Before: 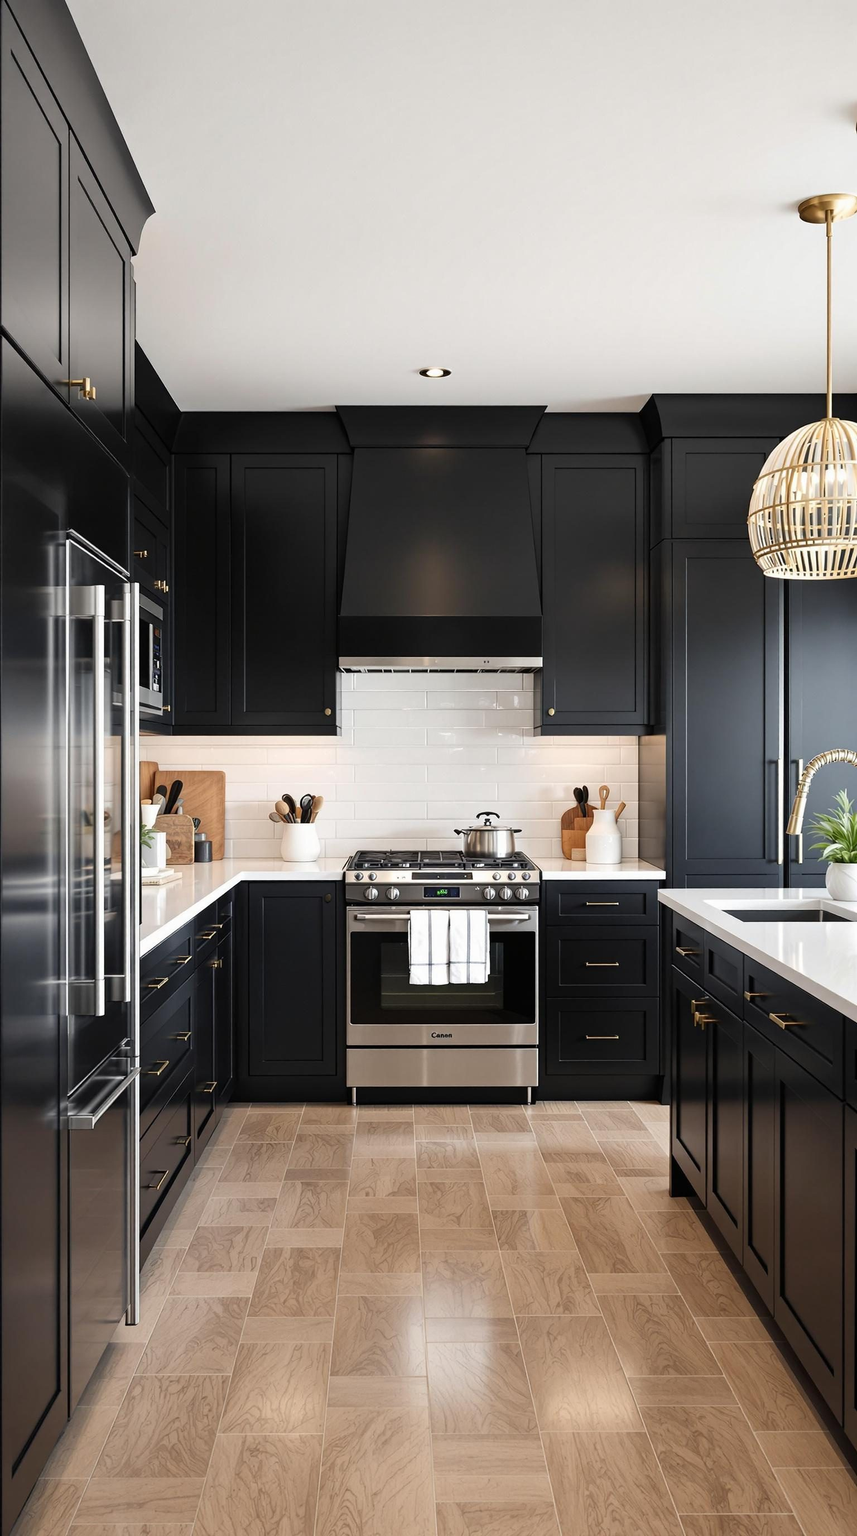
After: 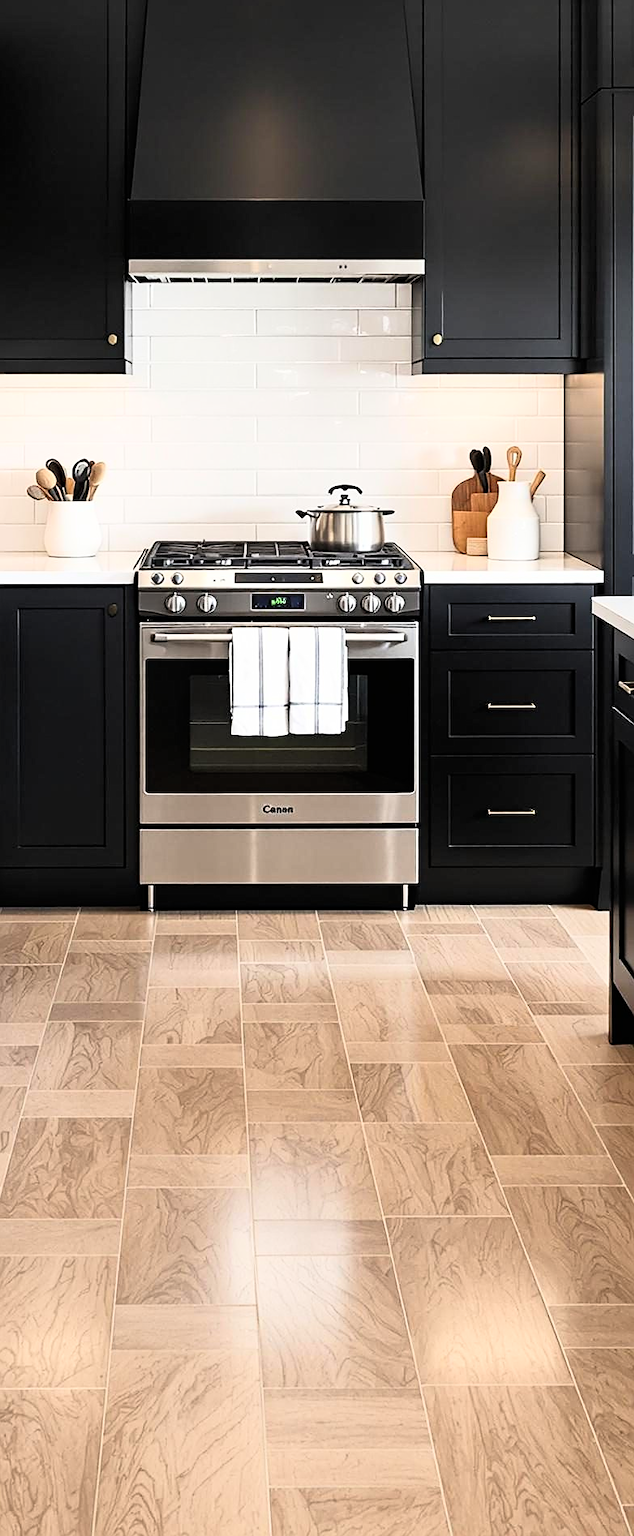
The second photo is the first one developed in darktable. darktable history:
base curve: curves: ch0 [(0, 0) (0.005, 0.002) (0.193, 0.295) (0.399, 0.664) (0.75, 0.928) (1, 1)]
sharpen: on, module defaults
crop and rotate: left 29.237%, top 31.152%, right 19.807%
